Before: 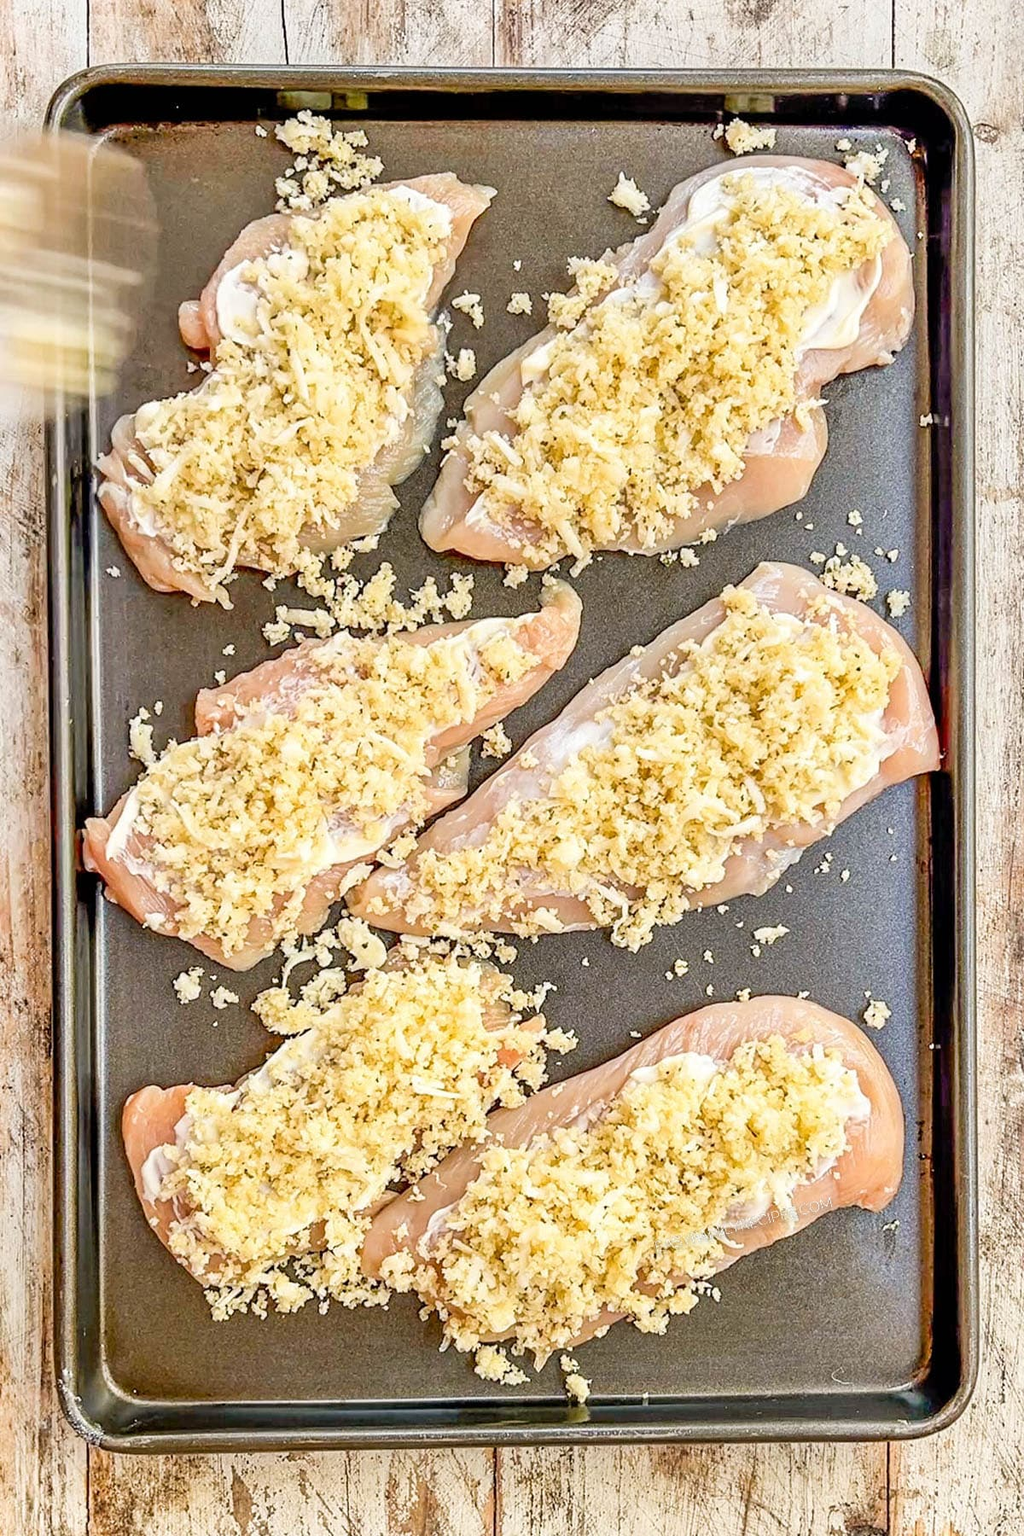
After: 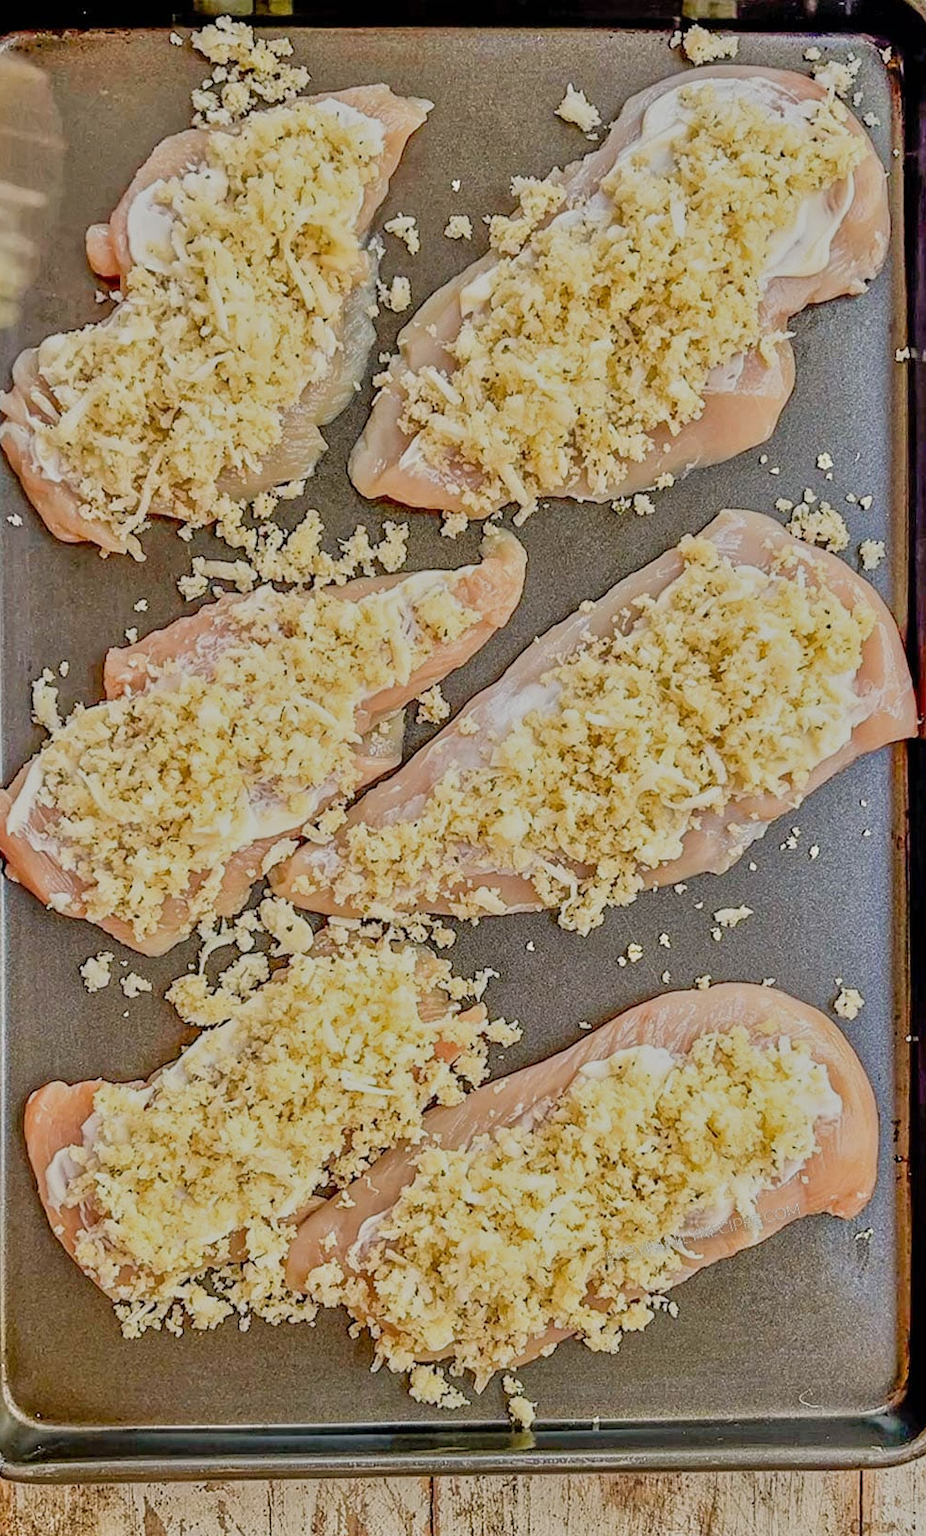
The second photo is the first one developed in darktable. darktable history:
crop: left 9.807%, top 6.259%, right 7.334%, bottom 2.177%
tone equalizer: -8 EV -0.002 EV, -7 EV 0.005 EV, -6 EV -0.008 EV, -5 EV 0.007 EV, -4 EV -0.042 EV, -3 EV -0.233 EV, -2 EV -0.662 EV, -1 EV -0.983 EV, +0 EV -0.969 EV, smoothing diameter 2%, edges refinement/feathering 20, mask exposure compensation -1.57 EV, filter diffusion 5
